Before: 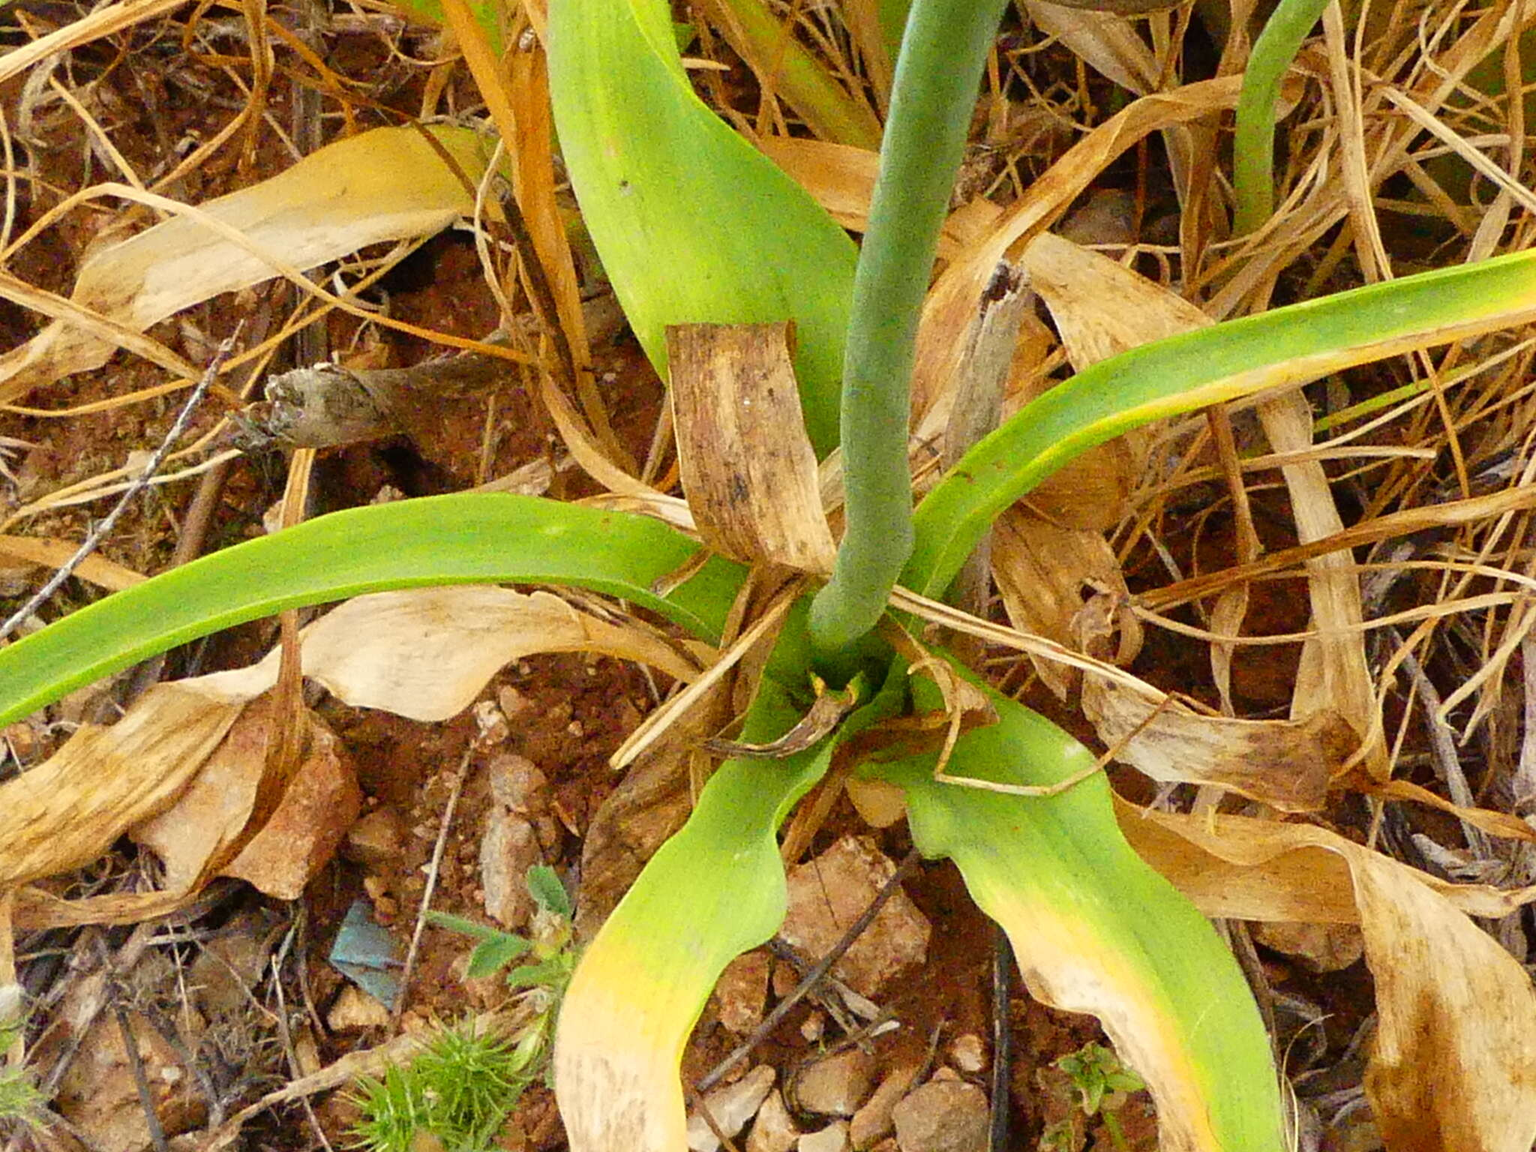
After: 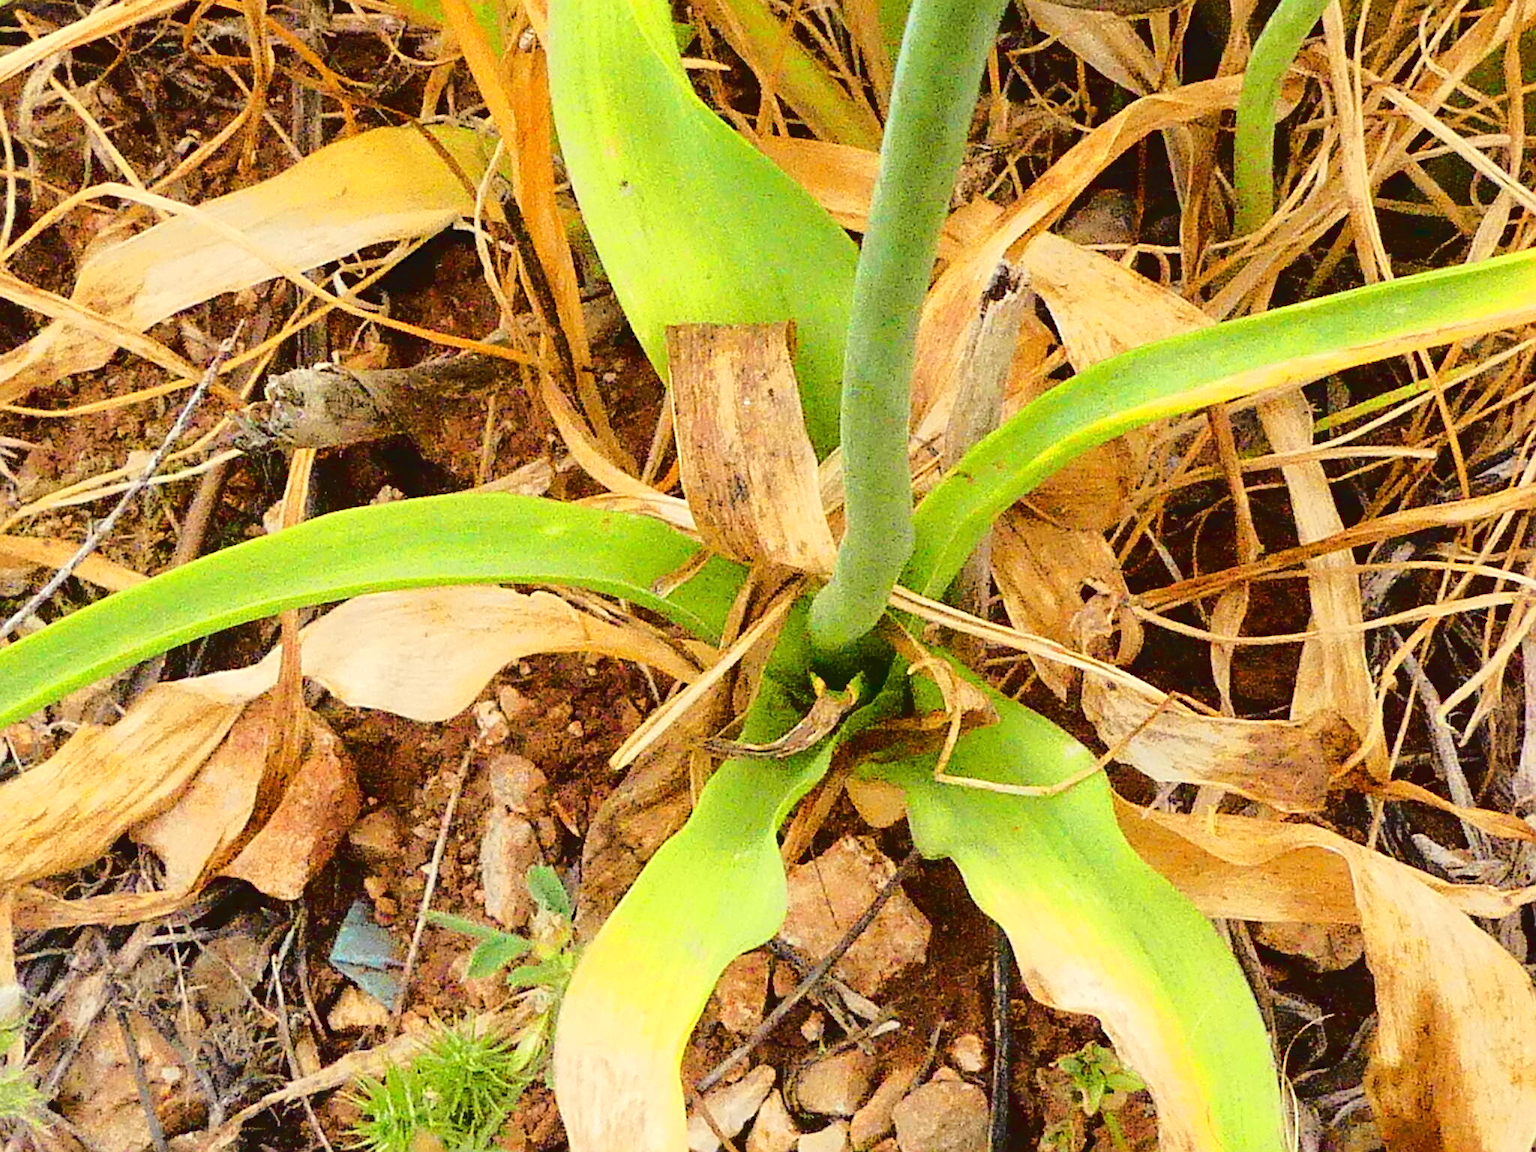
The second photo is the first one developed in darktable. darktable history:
sharpen: on, module defaults
tone curve: curves: ch0 [(0, 0) (0.003, 0.051) (0.011, 0.052) (0.025, 0.055) (0.044, 0.062) (0.069, 0.068) (0.1, 0.077) (0.136, 0.098) (0.177, 0.145) (0.224, 0.223) (0.277, 0.314) (0.335, 0.43) (0.399, 0.518) (0.468, 0.591) (0.543, 0.656) (0.623, 0.726) (0.709, 0.809) (0.801, 0.857) (0.898, 0.918) (1, 1)]
